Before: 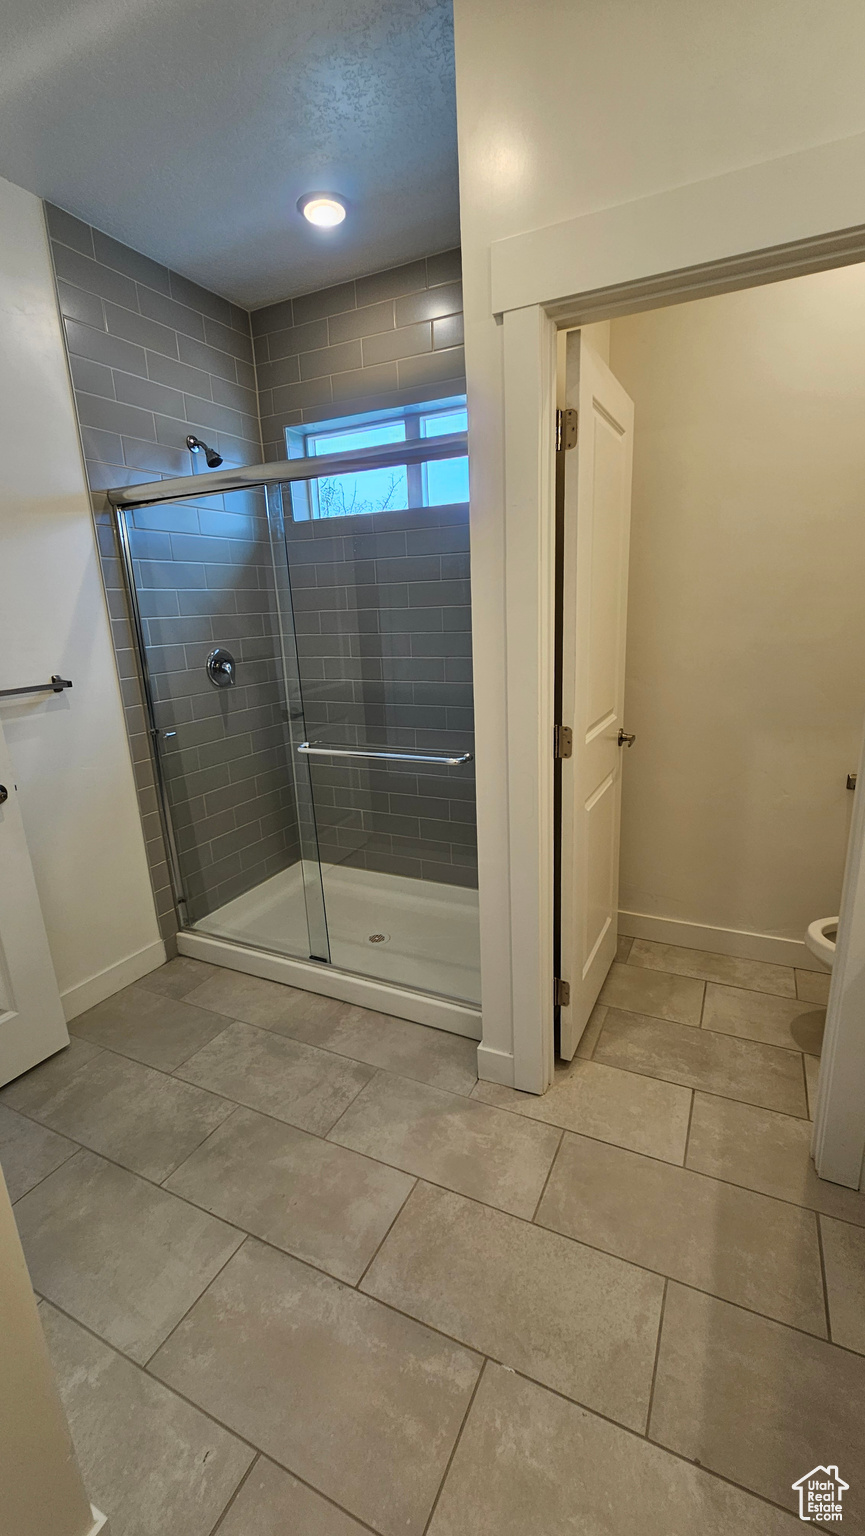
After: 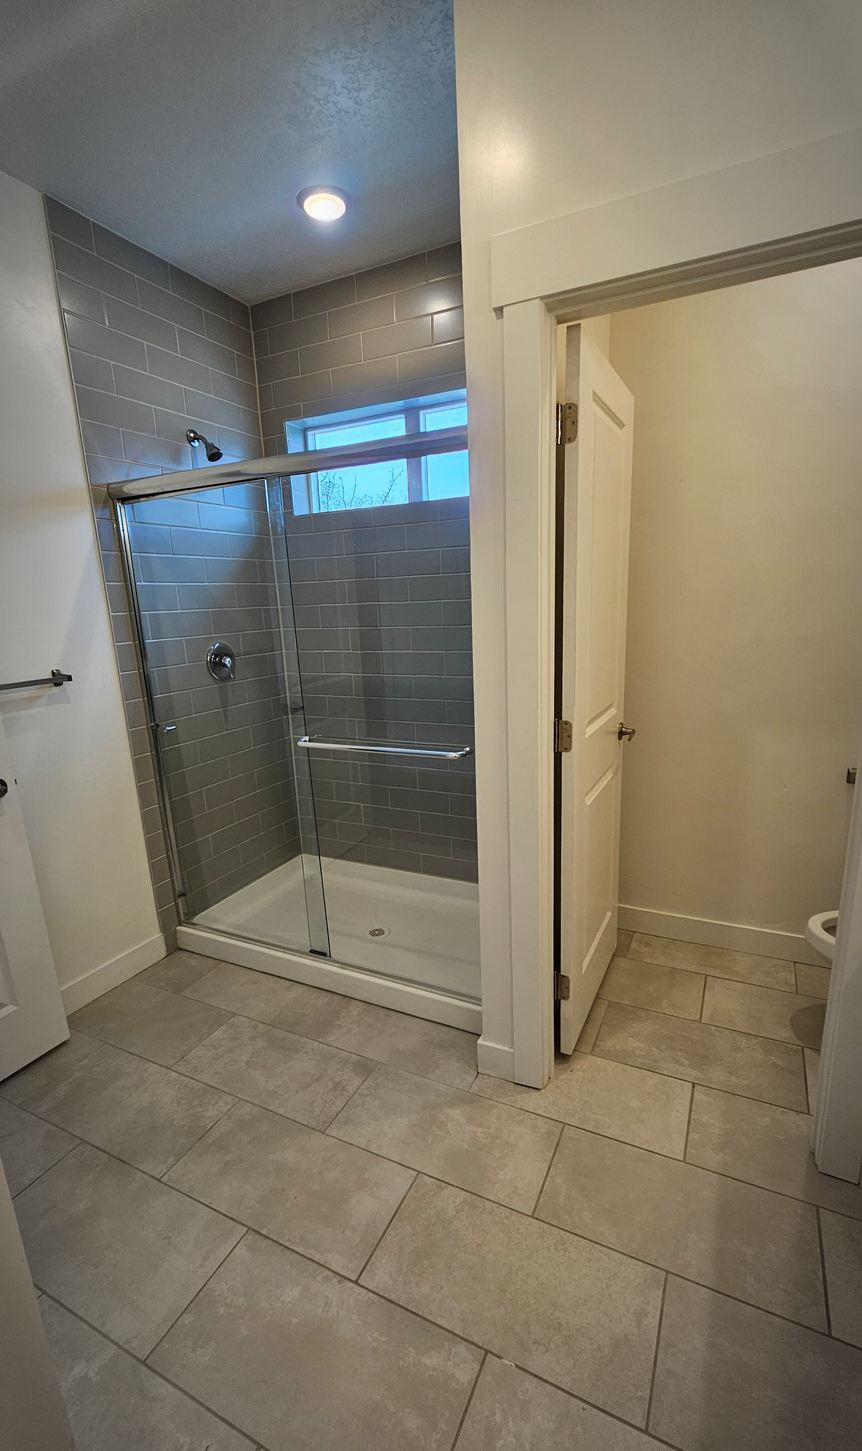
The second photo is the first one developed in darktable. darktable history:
vignetting: automatic ratio true
rotate and perspective: crop left 0, crop top 0
crop: top 0.448%, right 0.264%, bottom 5.045%
white balance: emerald 1
